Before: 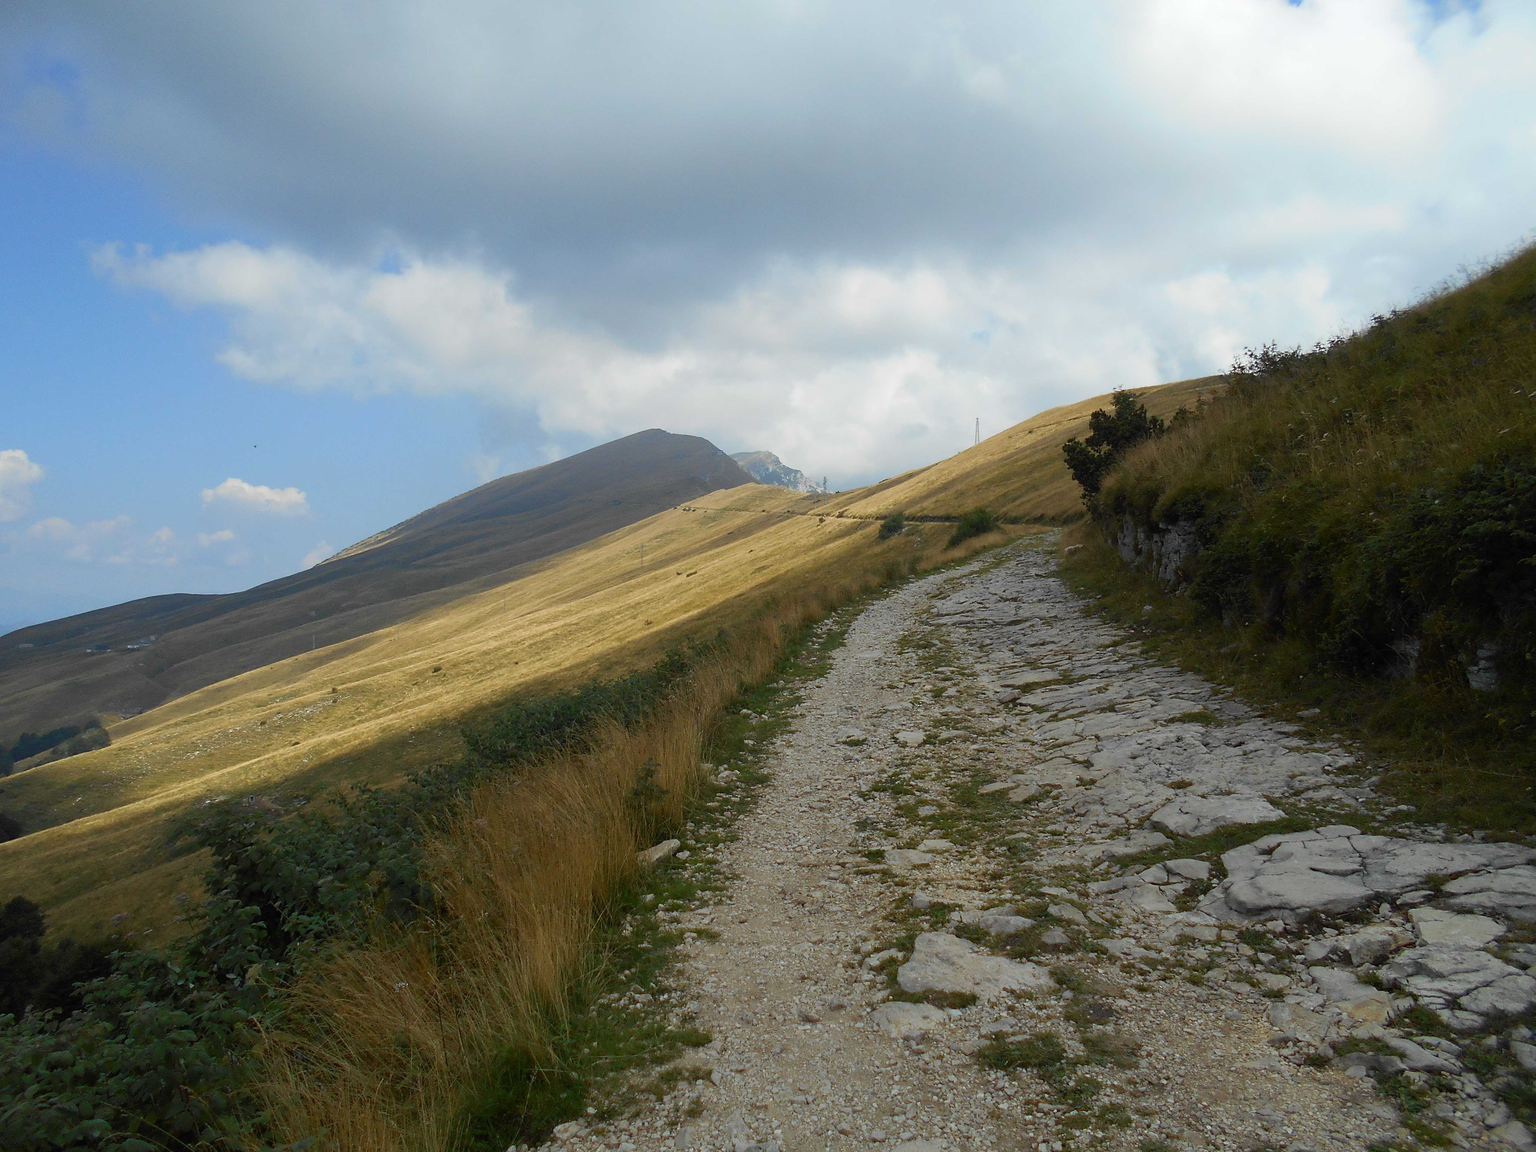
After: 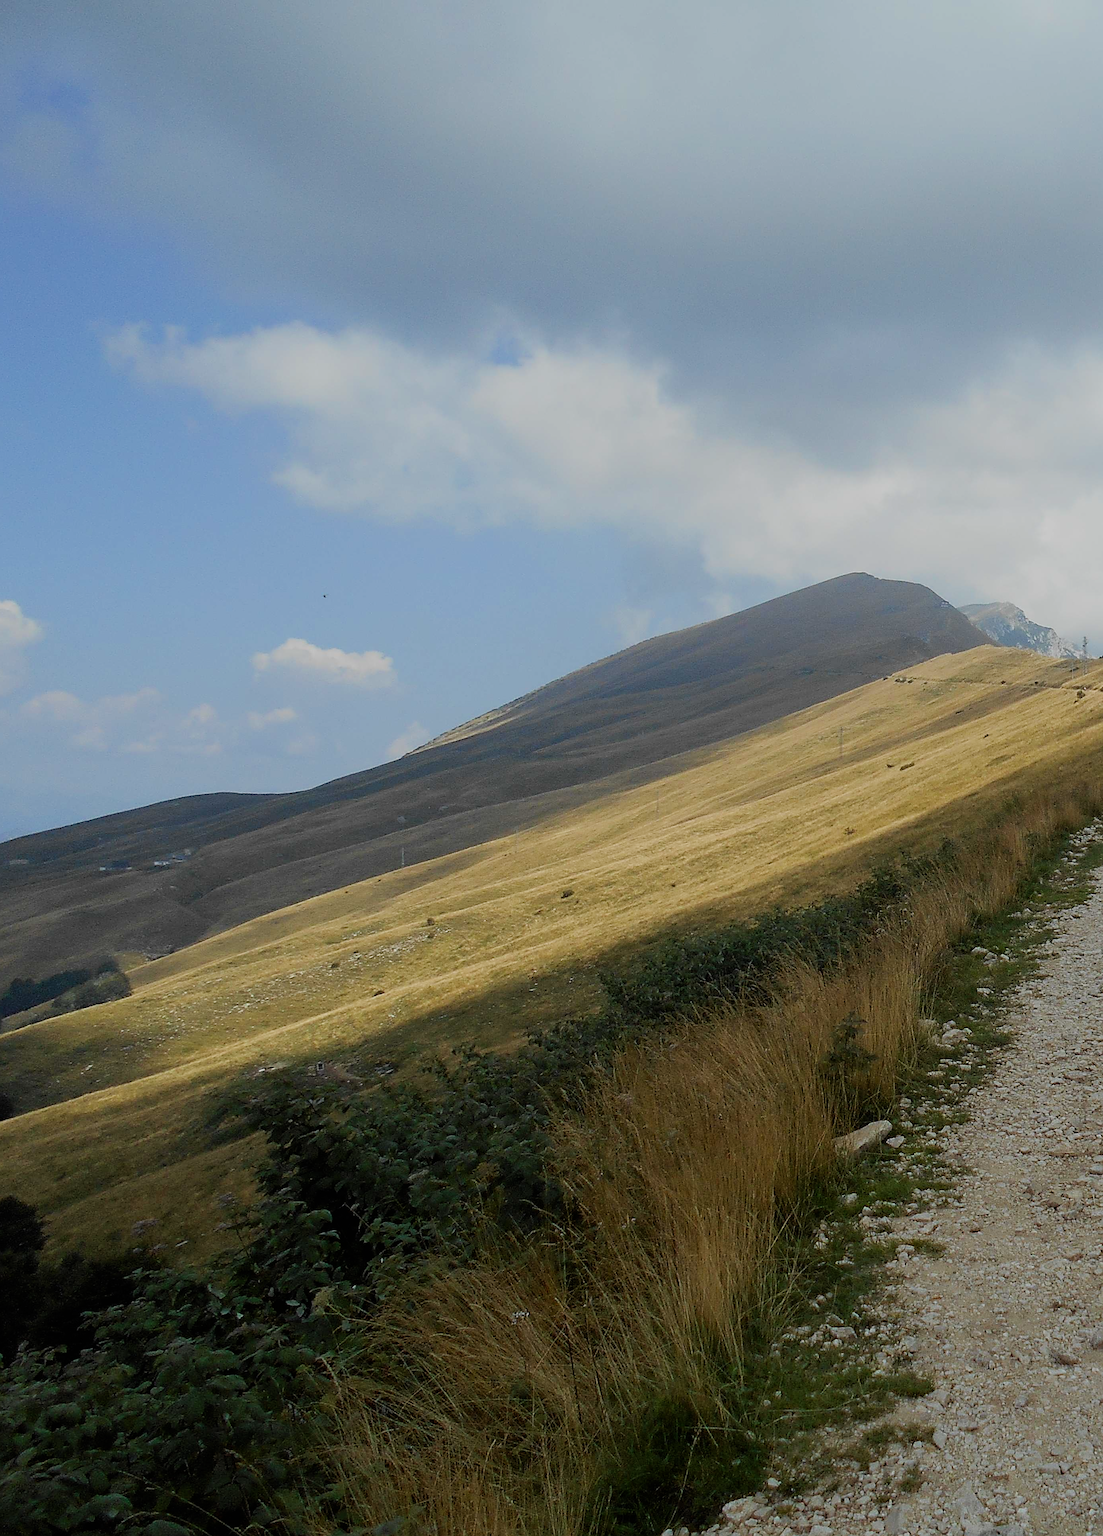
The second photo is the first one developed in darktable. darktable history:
filmic rgb: black relative exposure -7.65 EV, white relative exposure 4.56 EV, hardness 3.61
sharpen: on, module defaults
crop: left 0.8%, right 45.363%, bottom 0.085%
exposure: compensate exposure bias true, compensate highlight preservation false
